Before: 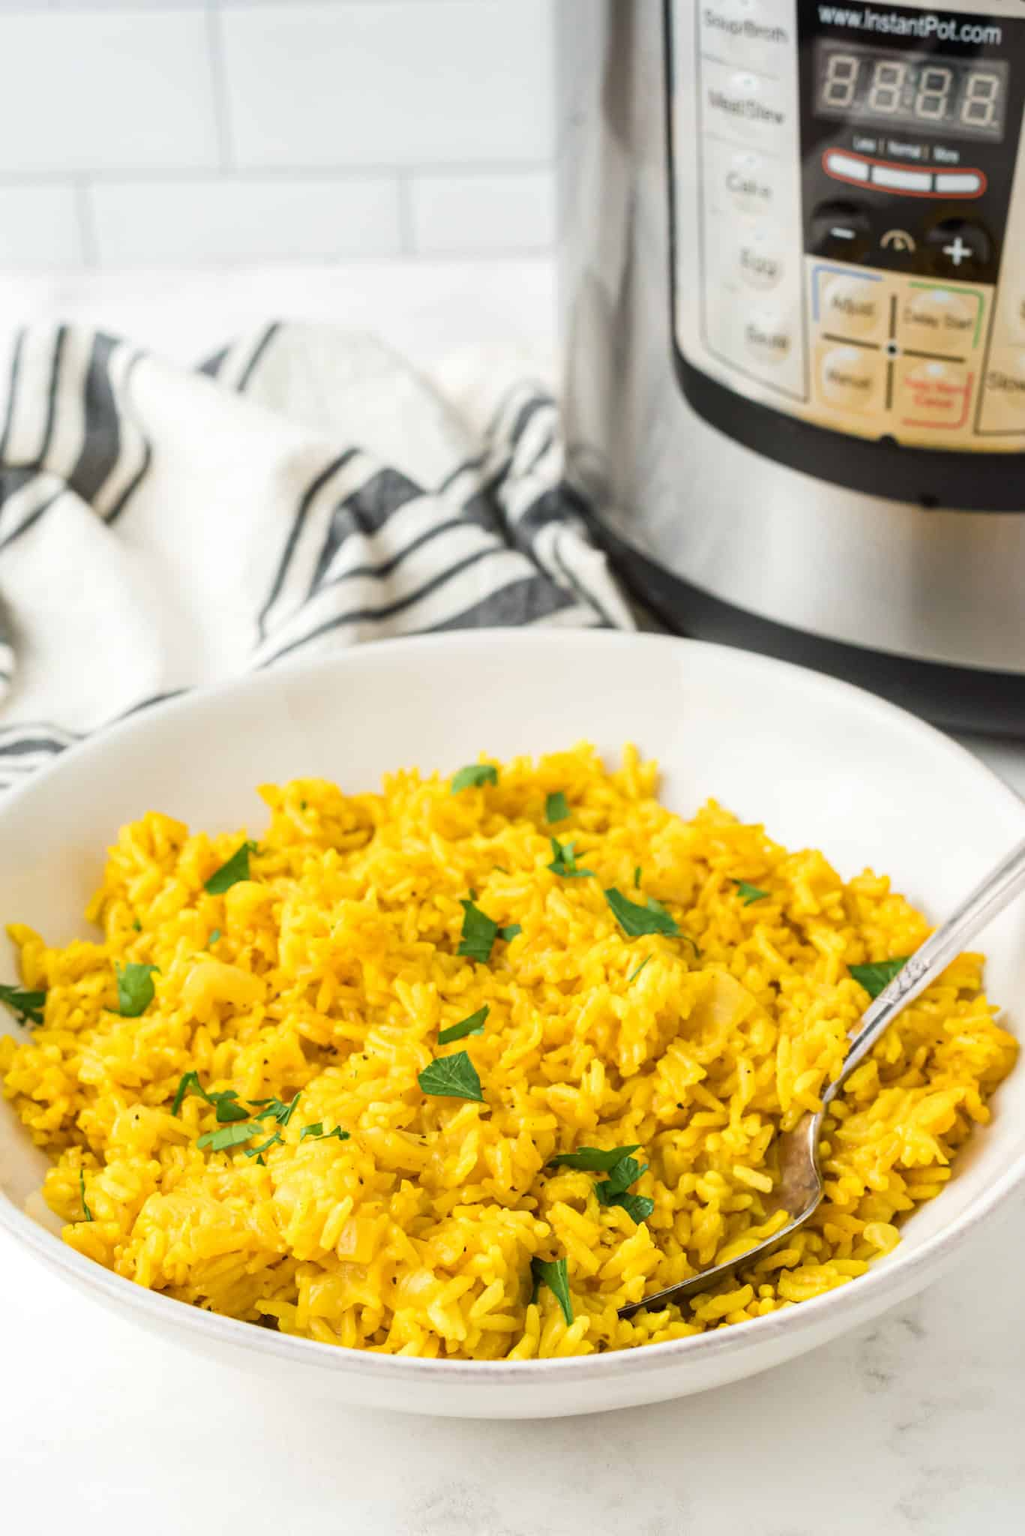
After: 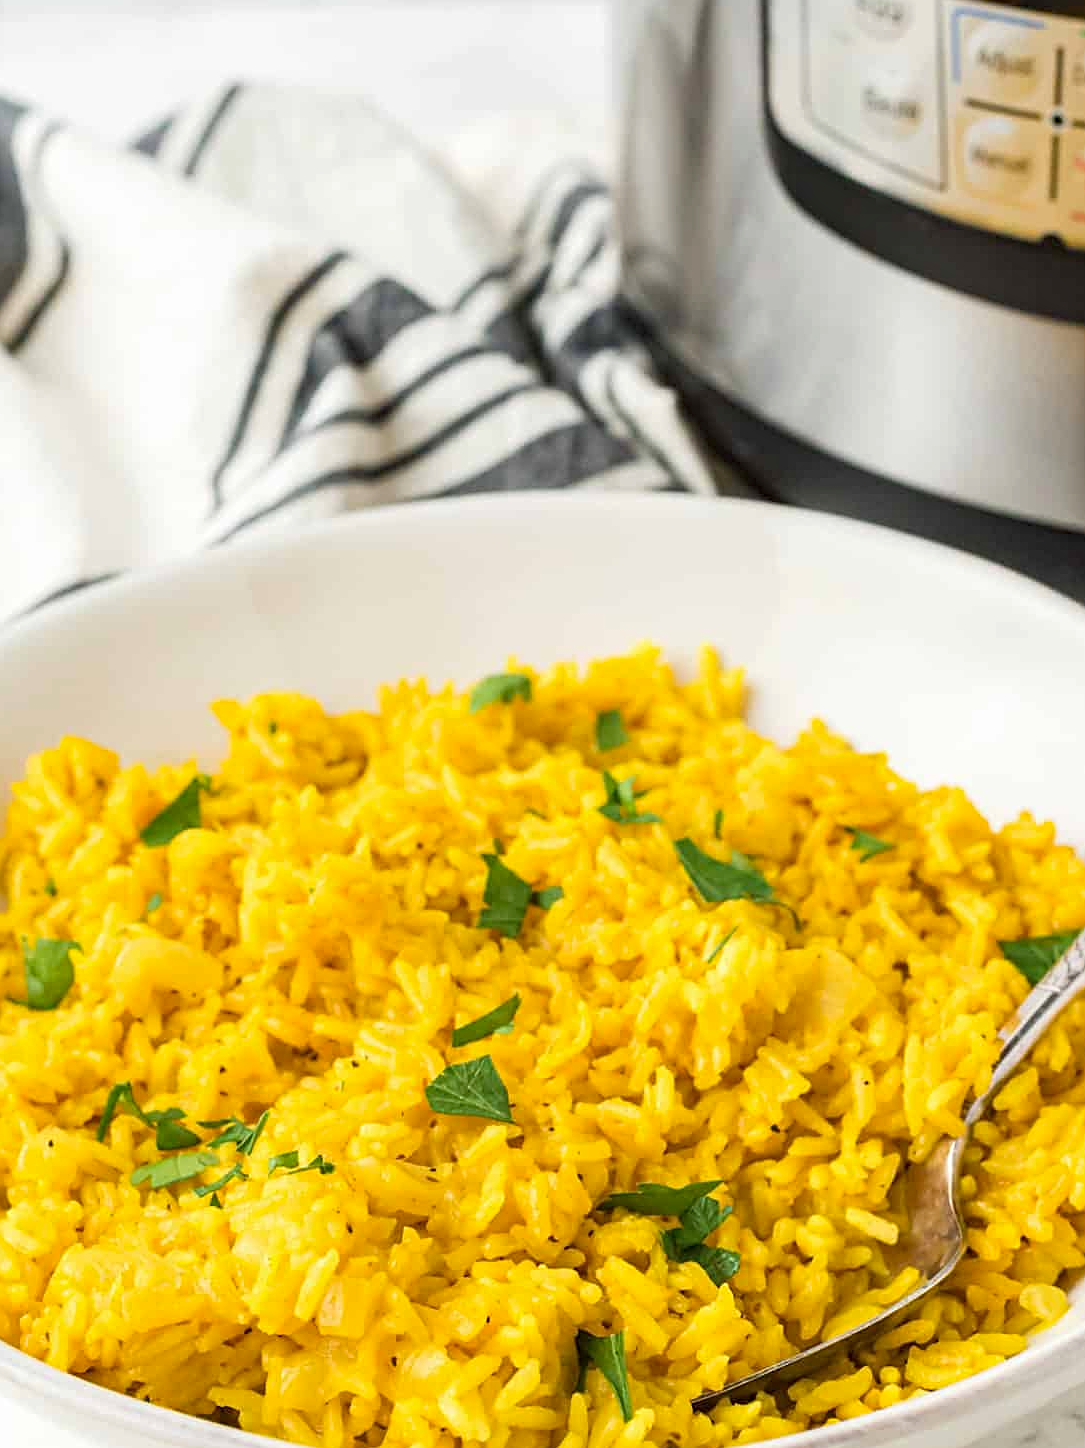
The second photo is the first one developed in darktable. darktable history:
crop: left 9.712%, top 16.928%, right 10.845%, bottom 12.332%
haze removal: compatibility mode true, adaptive false
sharpen: on, module defaults
